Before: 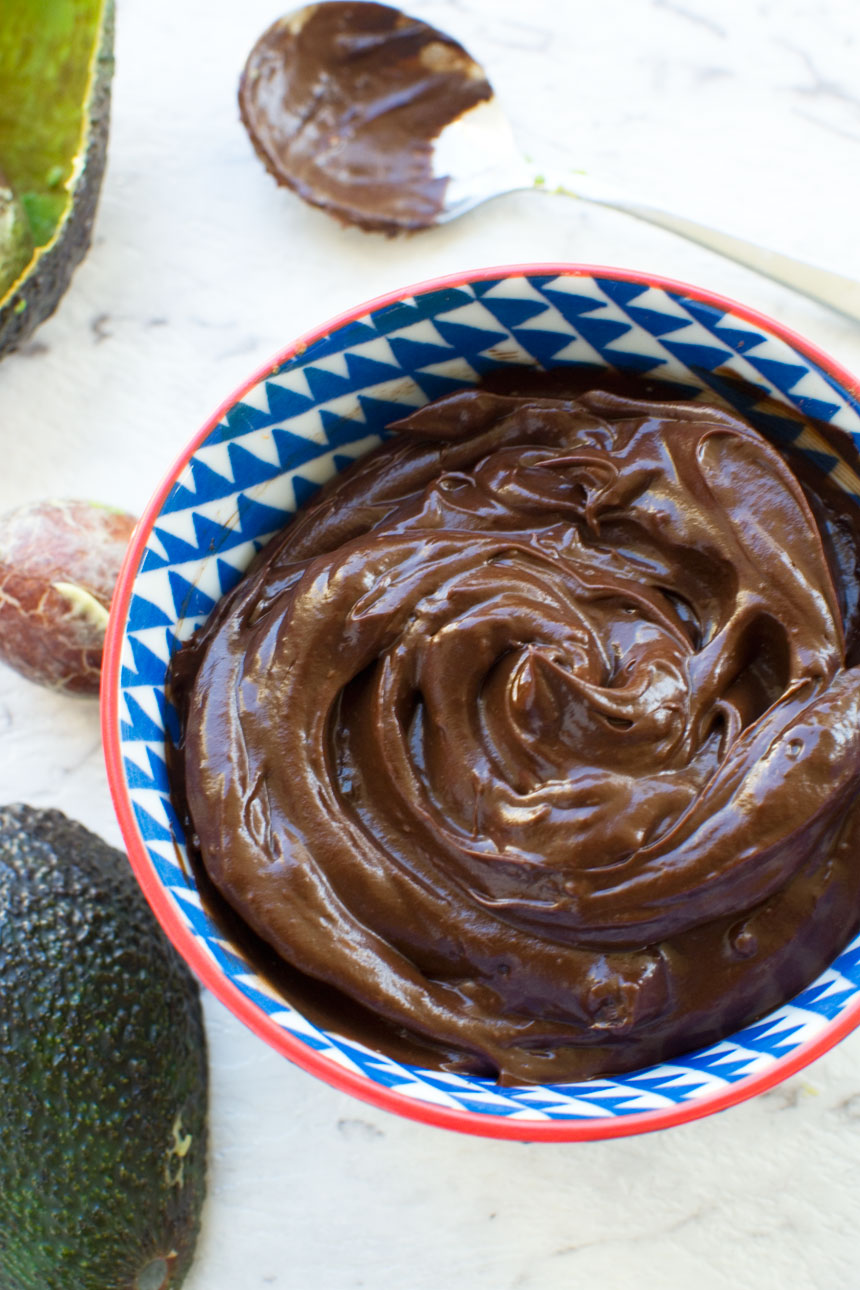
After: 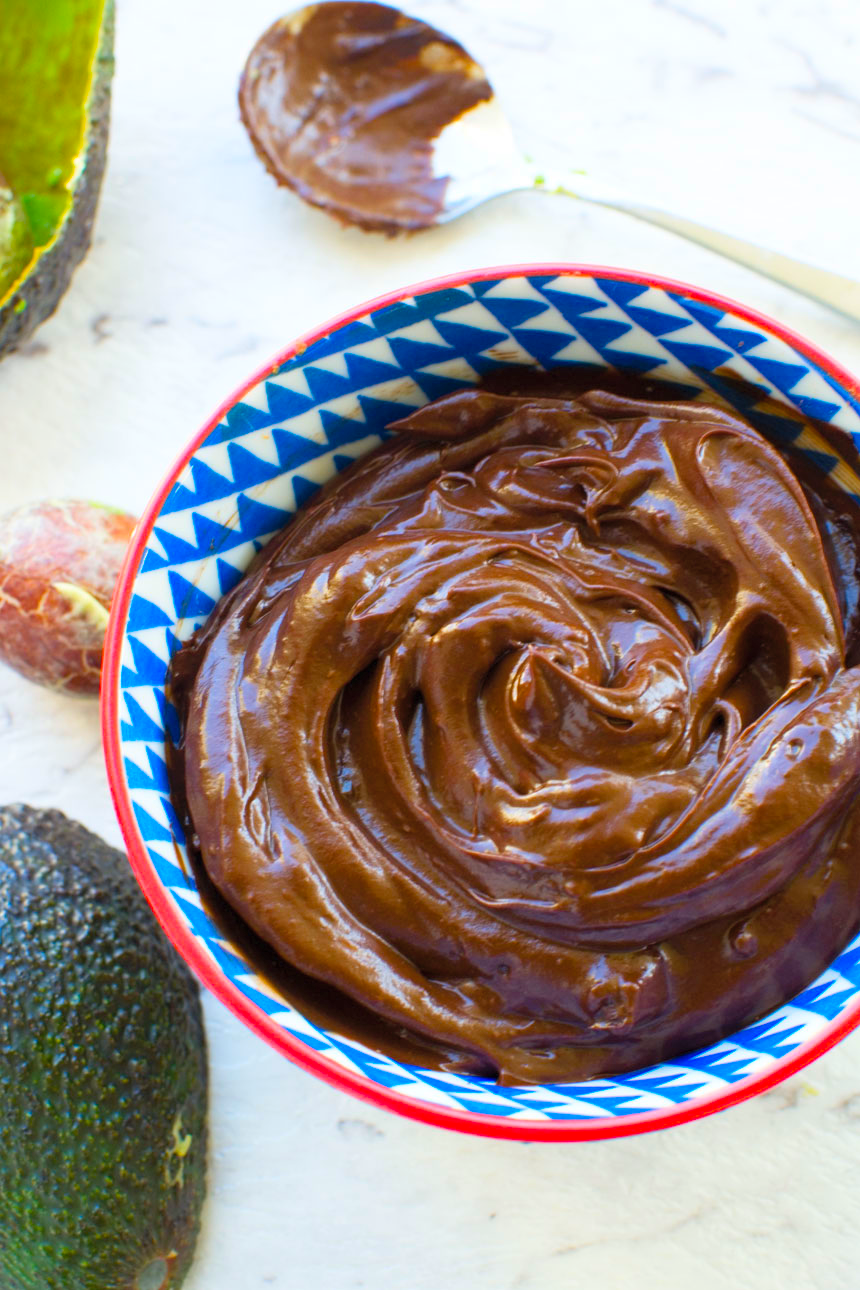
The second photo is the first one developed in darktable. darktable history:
color balance rgb: perceptual saturation grading › global saturation 25%, global vibrance 20%
contrast brightness saturation: brightness 0.09, saturation 0.19
